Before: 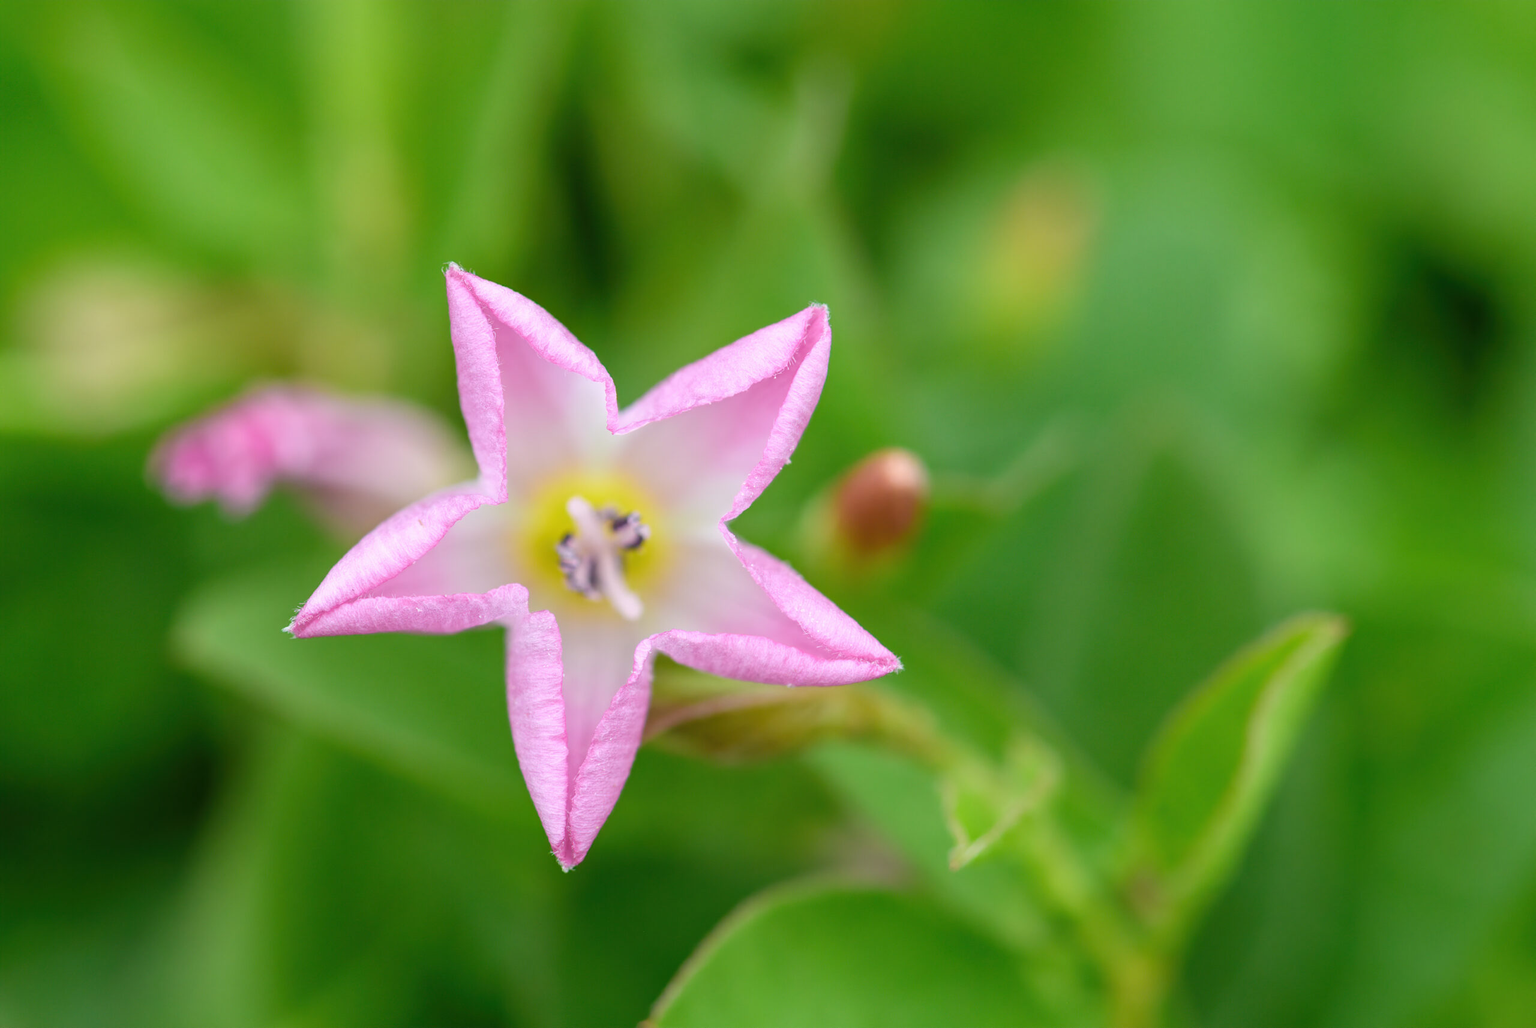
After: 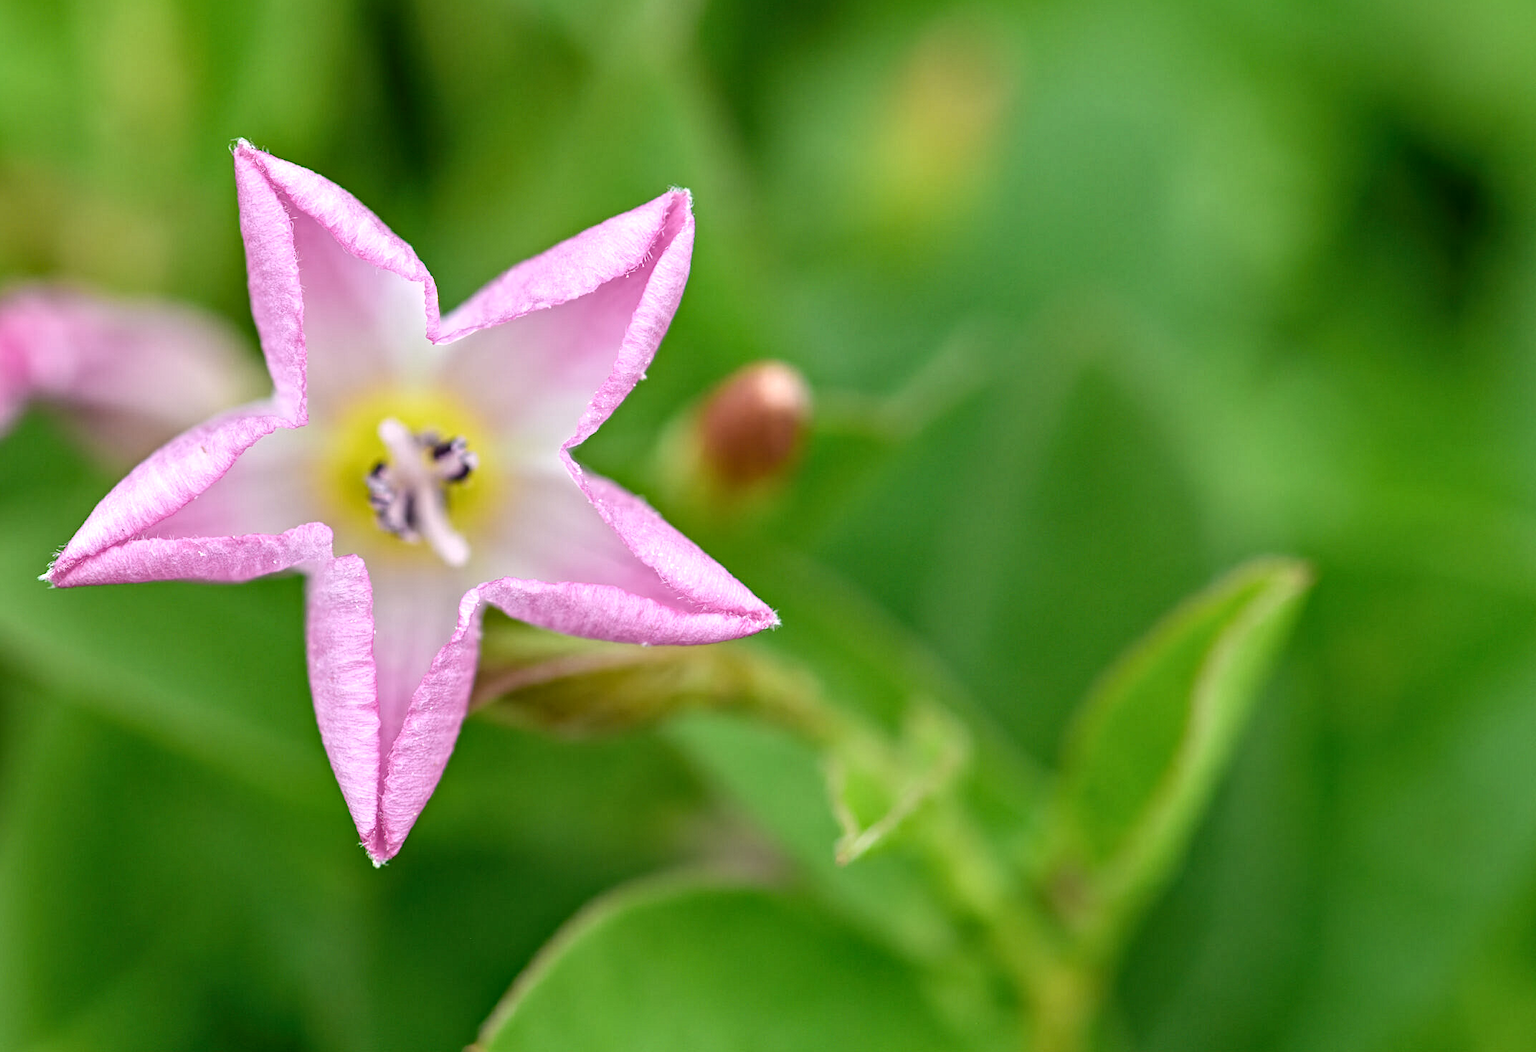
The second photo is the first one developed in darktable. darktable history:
crop: left 16.315%, top 14.246%
contrast equalizer: octaves 7, y [[0.5, 0.542, 0.583, 0.625, 0.667, 0.708], [0.5 ×6], [0.5 ×6], [0 ×6], [0 ×6]]
